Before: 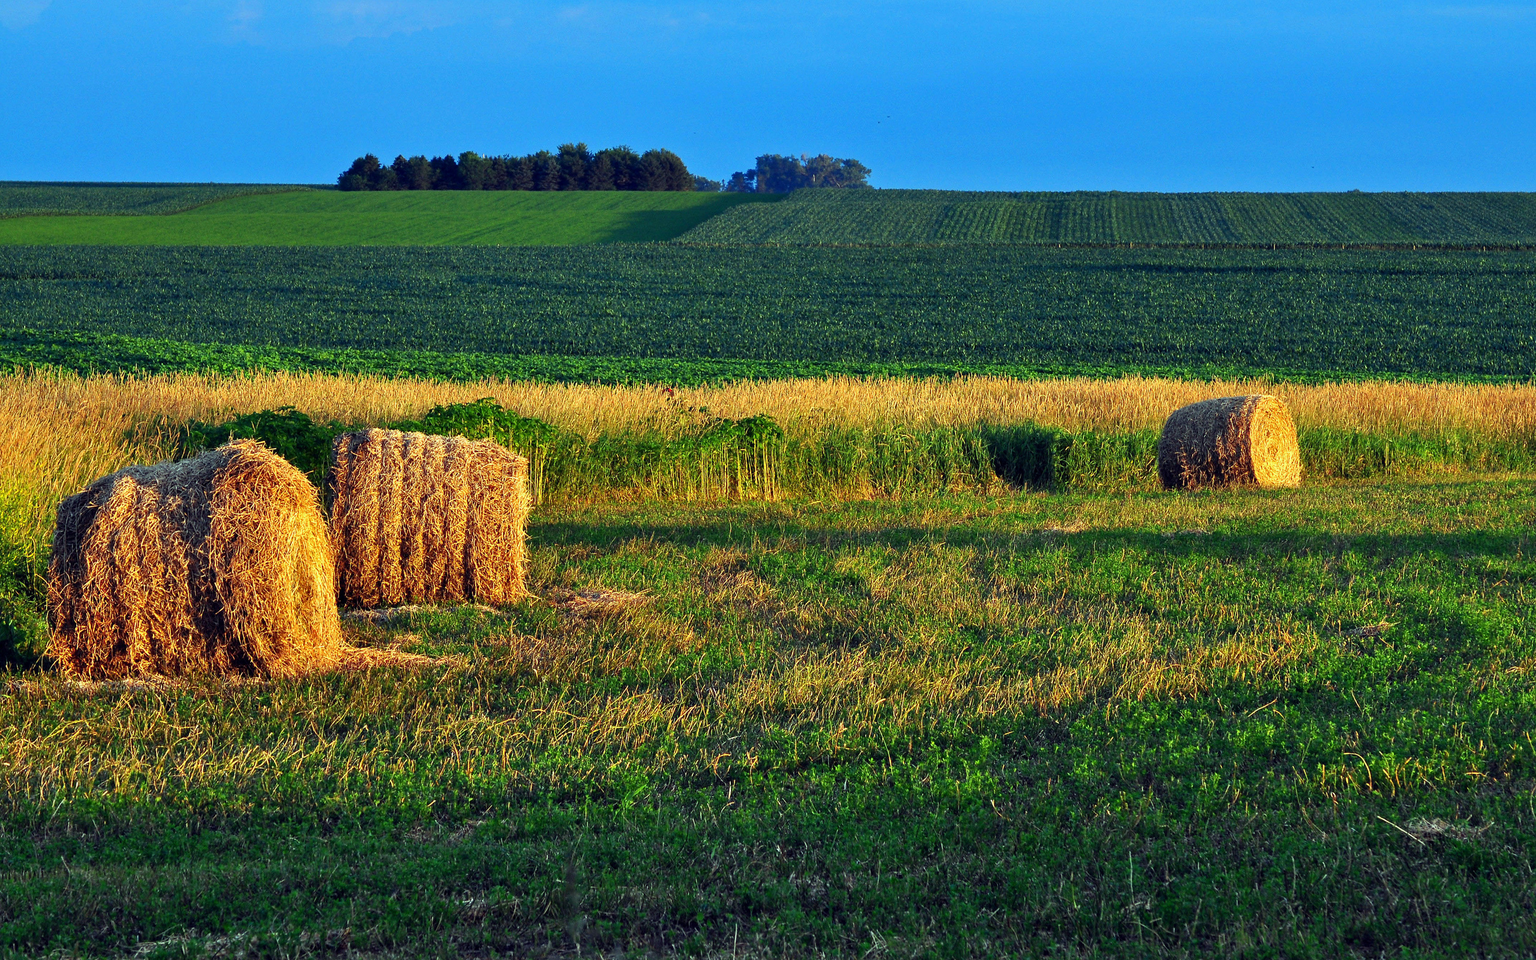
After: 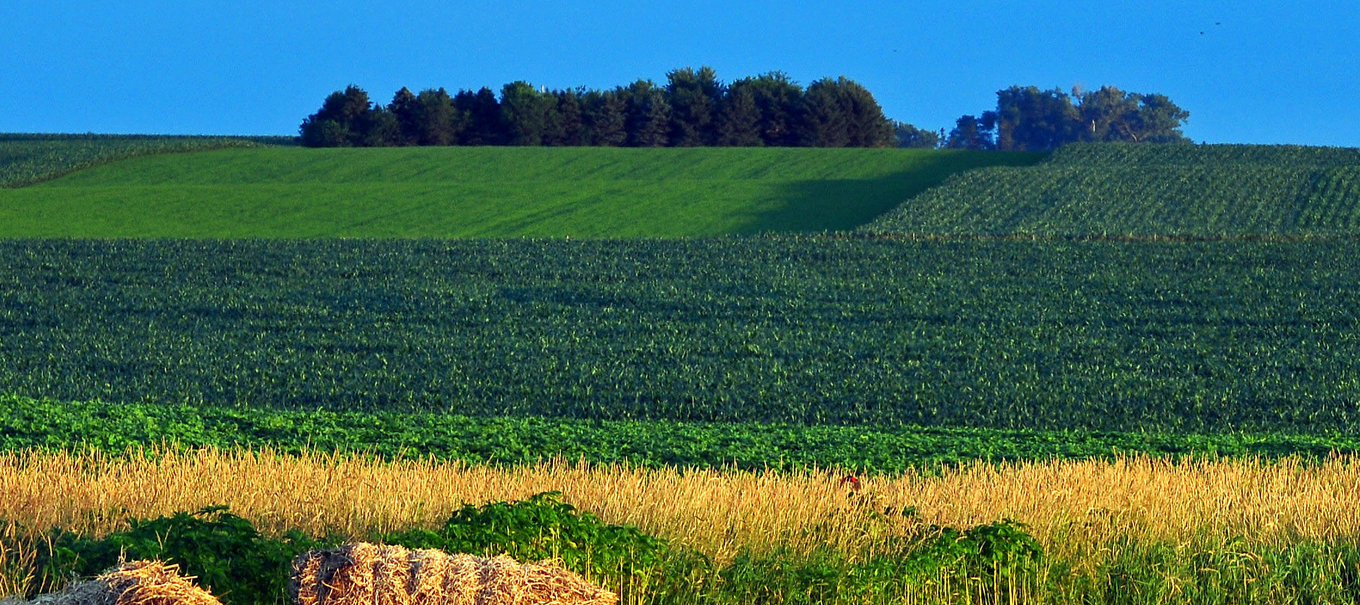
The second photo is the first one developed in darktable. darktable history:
crop: left 10.286%, top 10.722%, right 36.562%, bottom 51.446%
